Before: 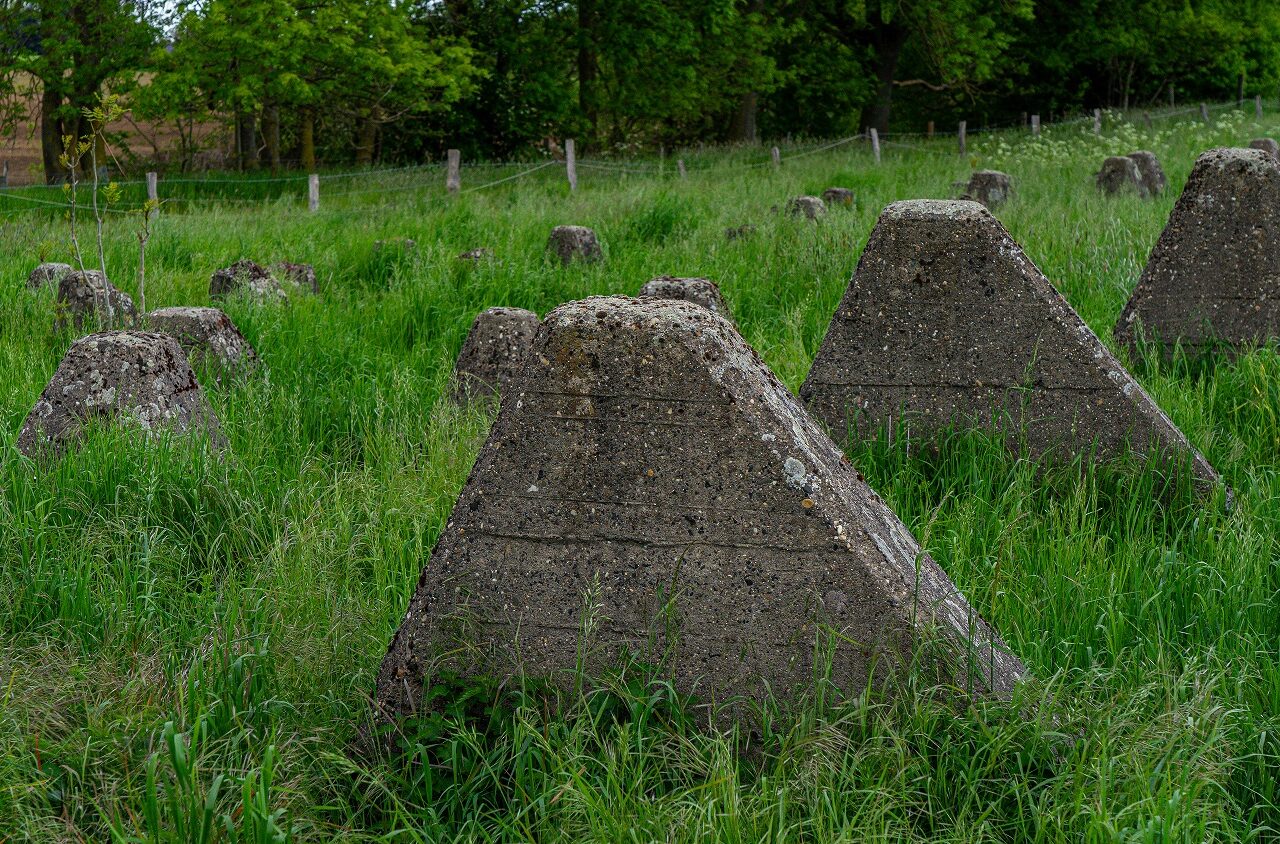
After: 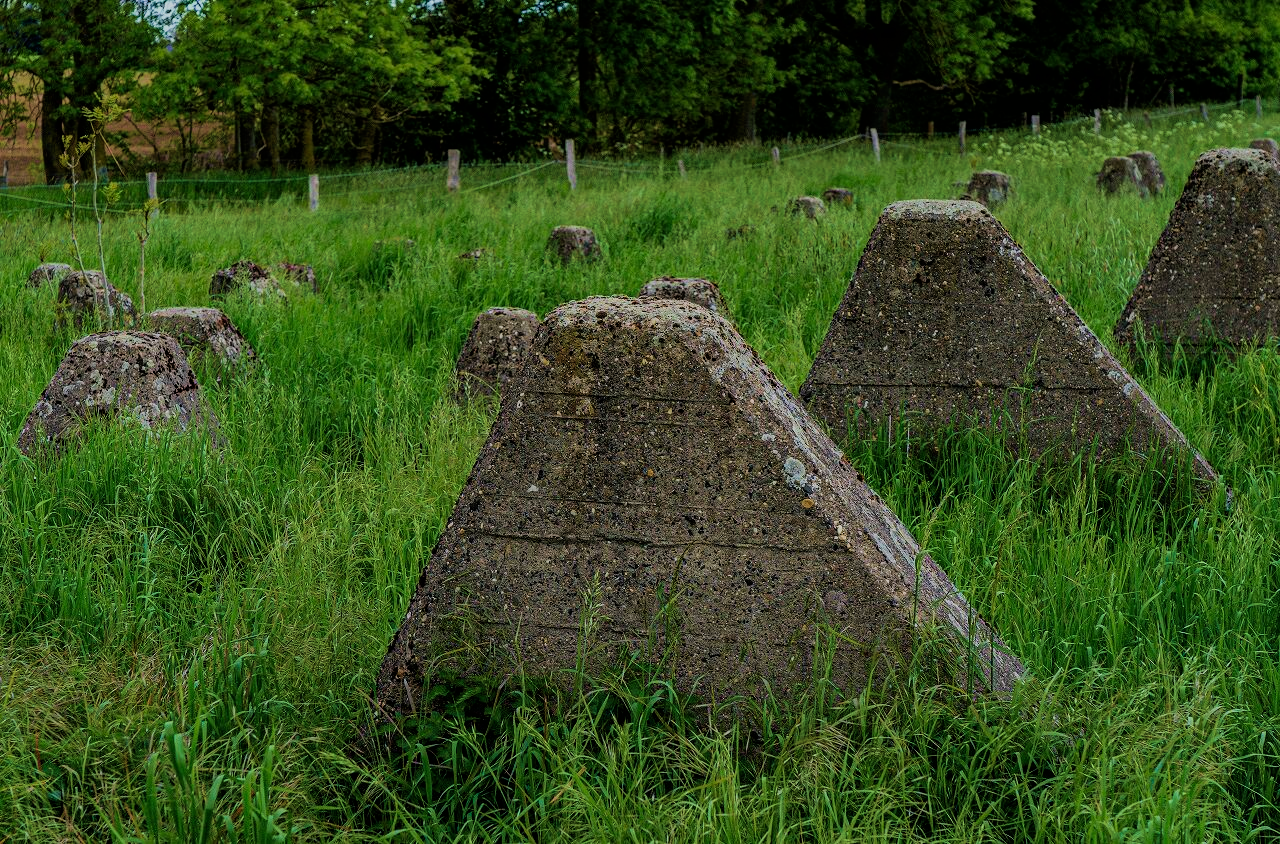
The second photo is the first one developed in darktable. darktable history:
filmic rgb: black relative exposure -7.15 EV, white relative exposure 5.36 EV, hardness 3.02
velvia: strength 74%
